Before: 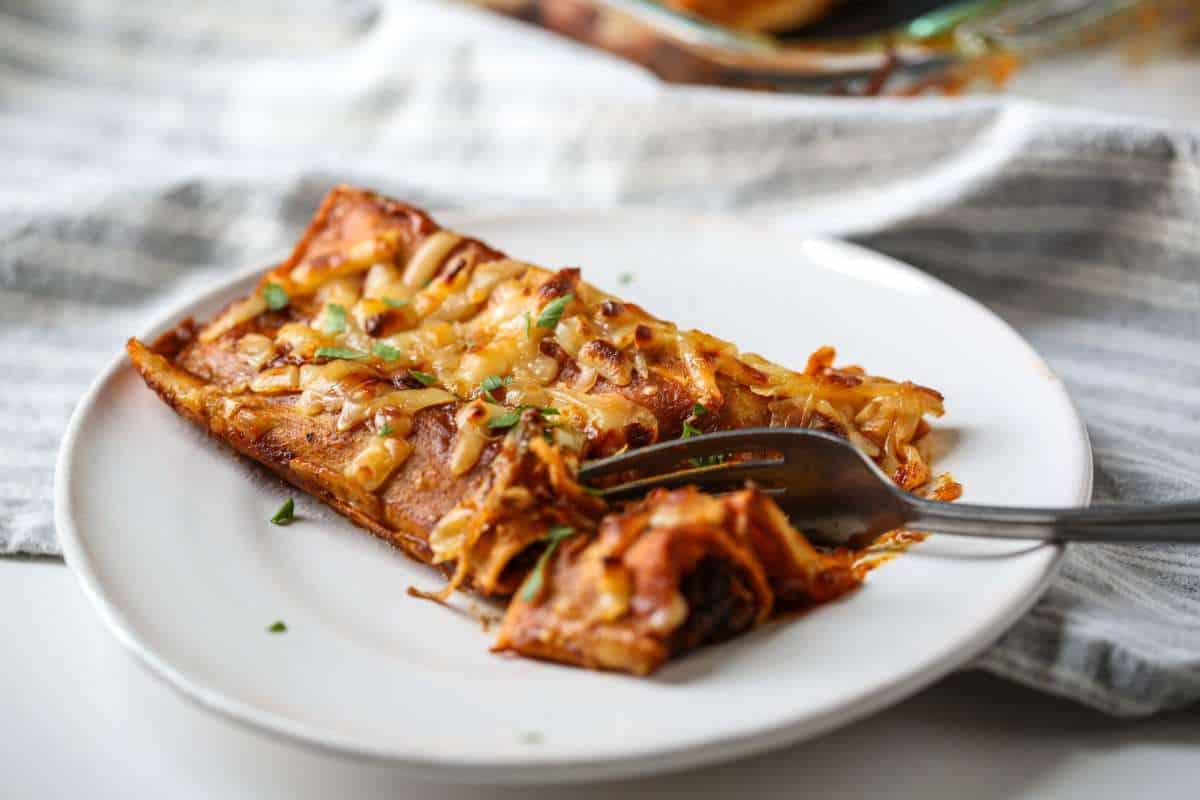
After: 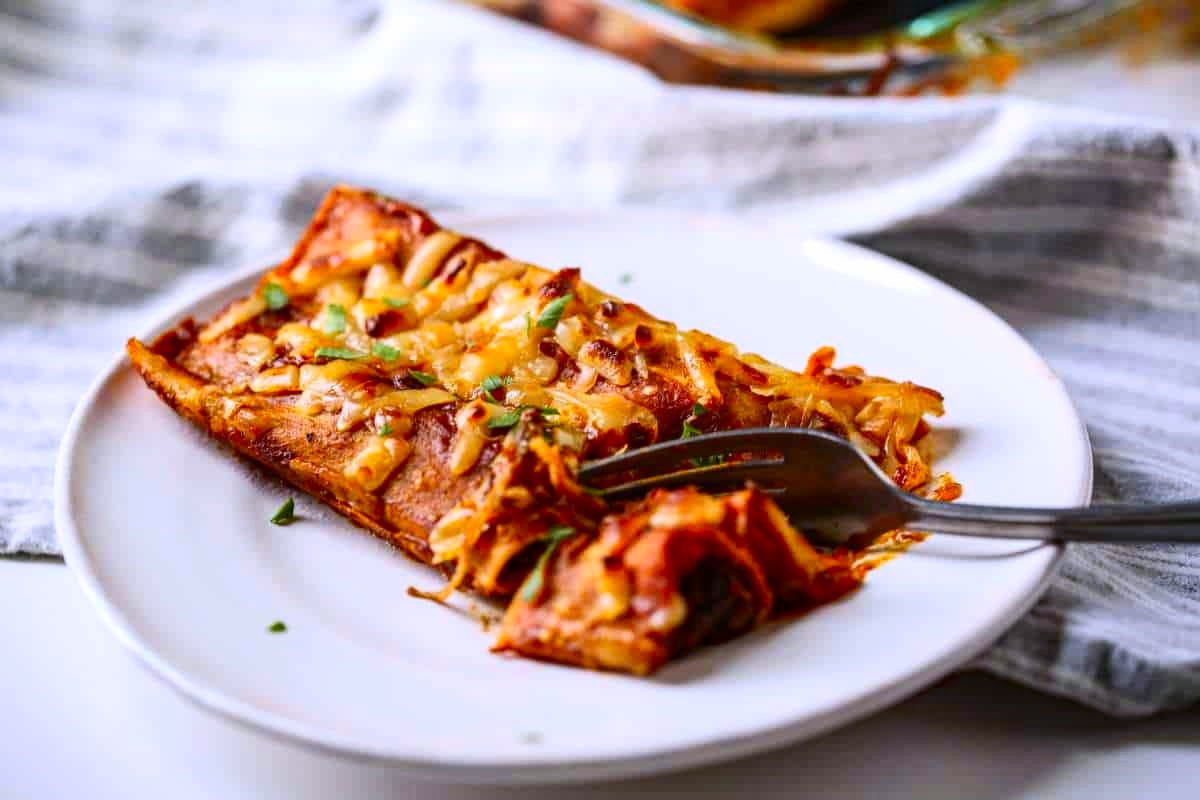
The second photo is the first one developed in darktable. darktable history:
haze removal: compatibility mode true, adaptive false
exposure: exposure -0.01 EV, compensate highlight preservation false
white balance: red 1.004, blue 1.096
contrast brightness saturation: contrast 0.16, saturation 0.32
